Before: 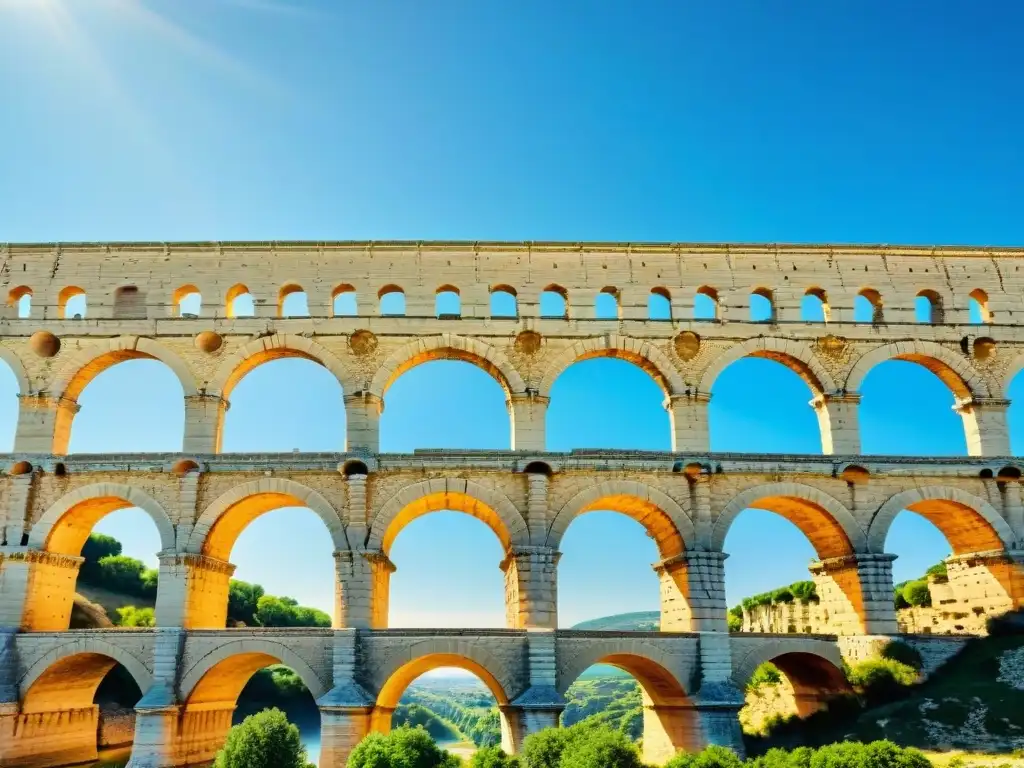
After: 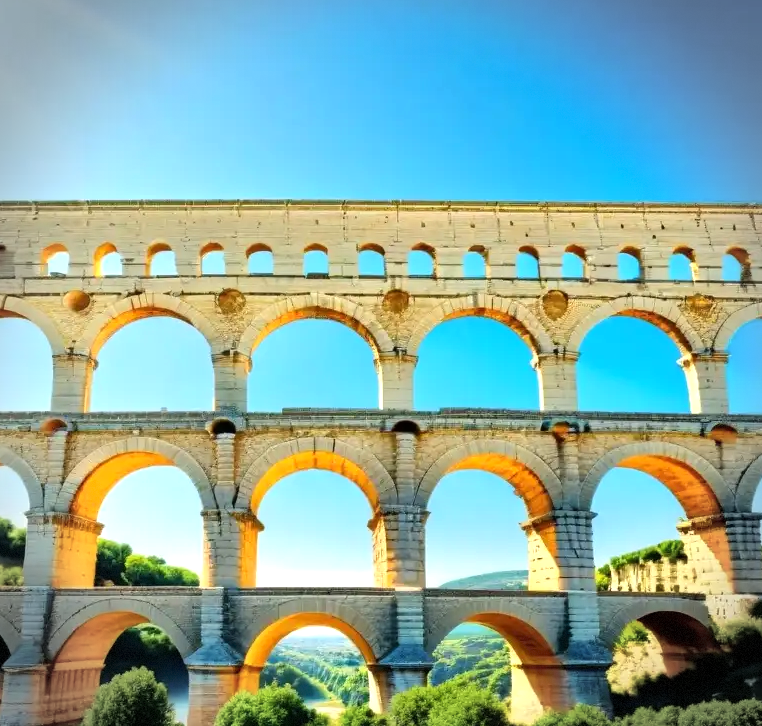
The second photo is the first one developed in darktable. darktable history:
tone equalizer: -8 EV -0.388 EV, -7 EV -0.379 EV, -6 EV -0.336 EV, -5 EV -0.236 EV, -3 EV 0.252 EV, -2 EV 0.321 EV, -1 EV 0.408 EV, +0 EV 0.424 EV
vignetting: dithering 8-bit output
crop and rotate: left 12.923%, top 5.408%, right 12.615%
